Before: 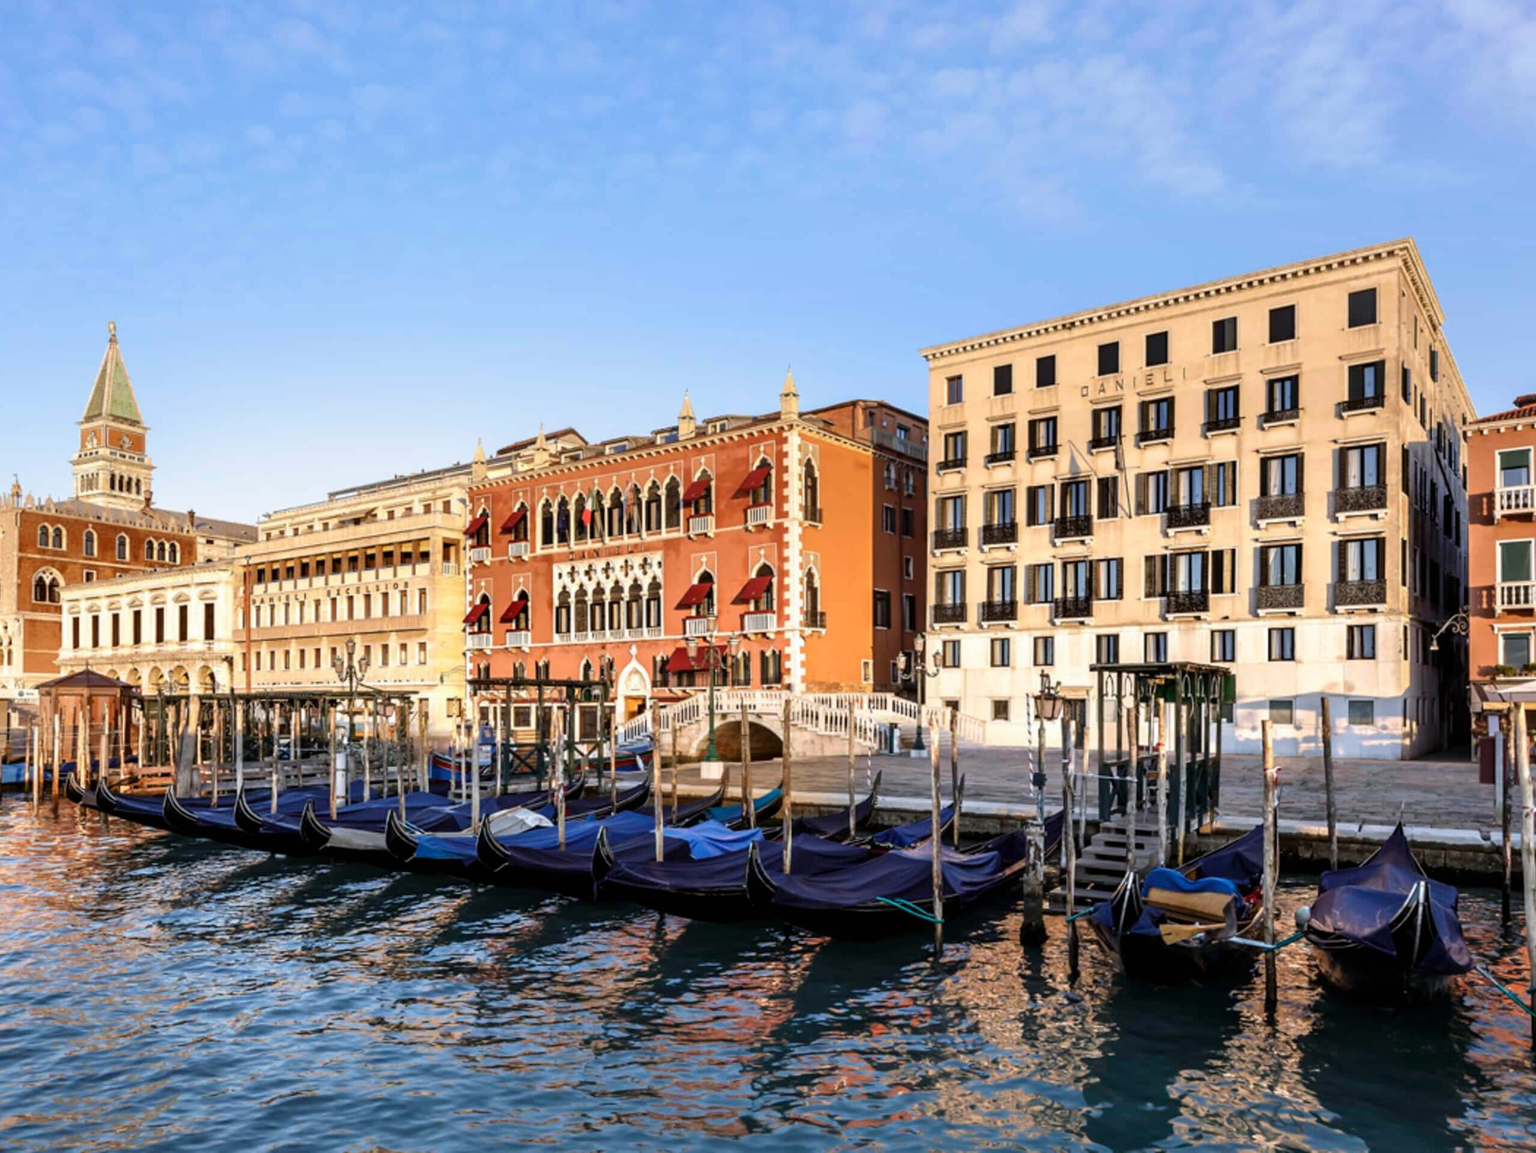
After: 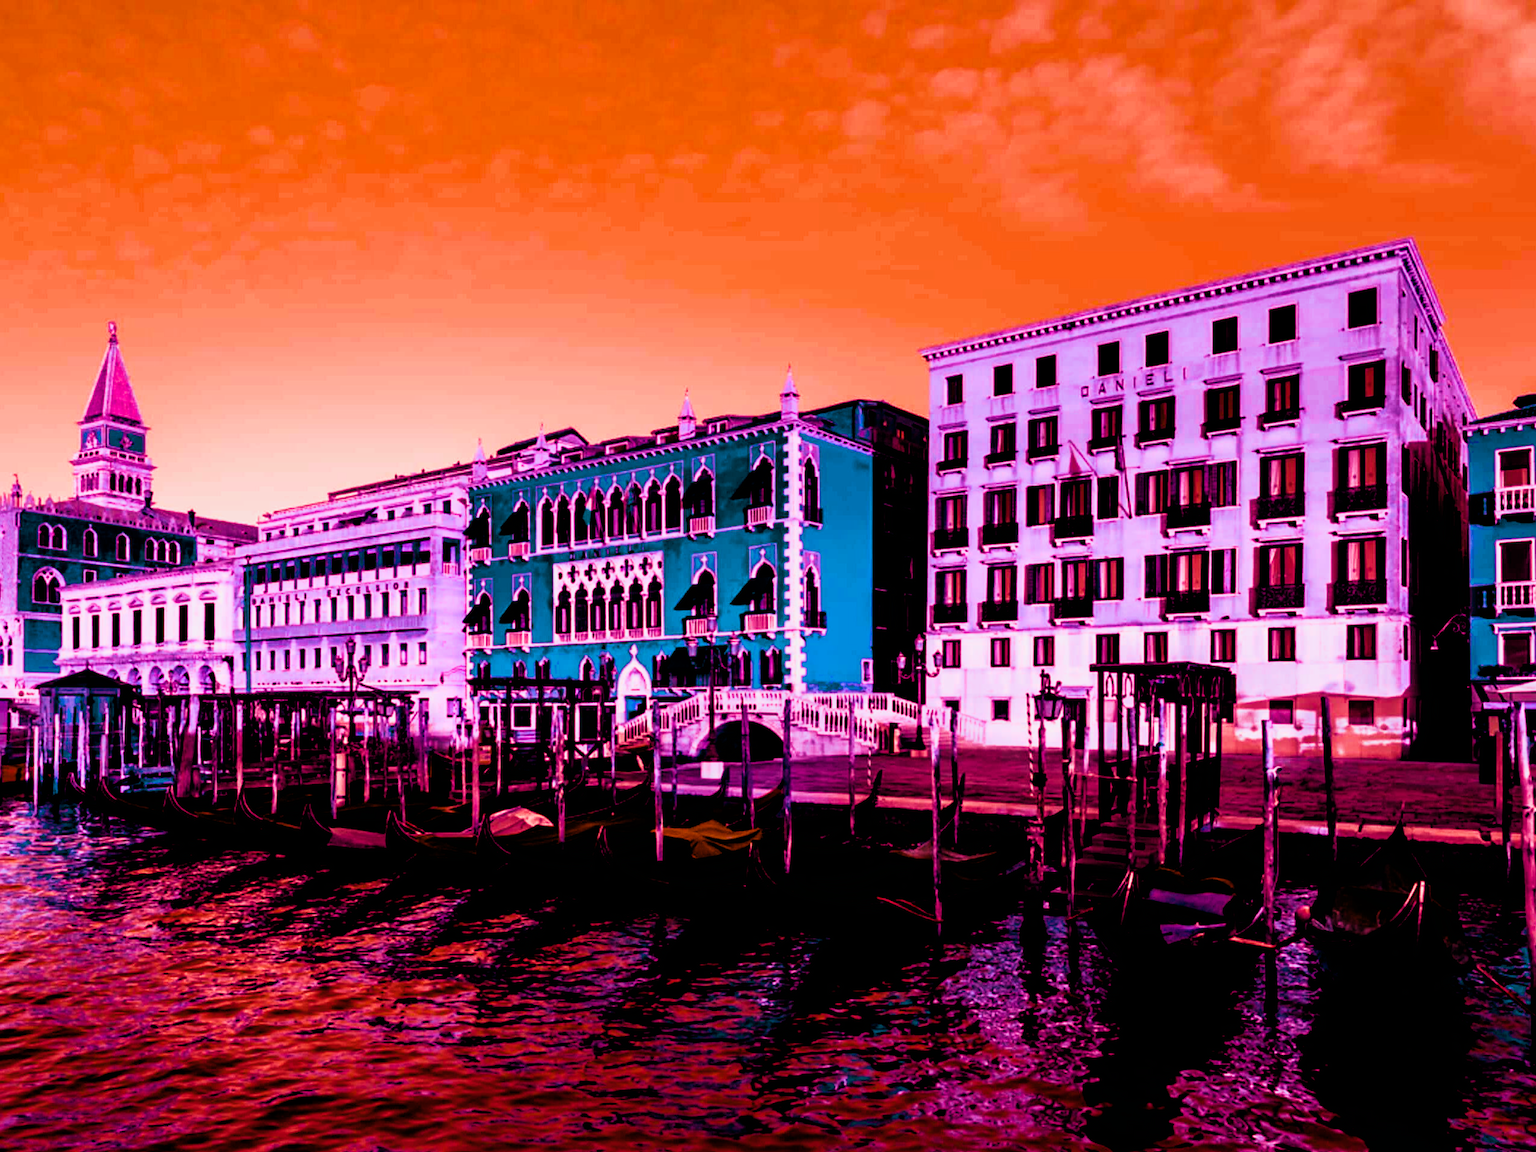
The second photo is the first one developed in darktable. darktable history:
color balance rgb: shadows lift › luminance -18.76%, shadows lift › chroma 35.44%, power › luminance -3.76%, power › hue 142.17°, highlights gain › chroma 7.5%, highlights gain › hue 184.75°, global offset › luminance -0.52%, global offset › chroma 0.91%, global offset › hue 173.36°, shadows fall-off 300%, white fulcrum 2 EV, highlights fall-off 300%, linear chroma grading › shadows 17.19%, linear chroma grading › highlights 61.12%, linear chroma grading › global chroma 50%, hue shift -150.52°, perceptual brilliance grading › global brilliance 12%, mask middle-gray fulcrum 100%, contrast gray fulcrum 38.43%, contrast 35.15%, saturation formula JzAzBz (2021)
filmic rgb: black relative exposure -5 EV, hardness 2.88, contrast 1.3, highlights saturation mix -10%
